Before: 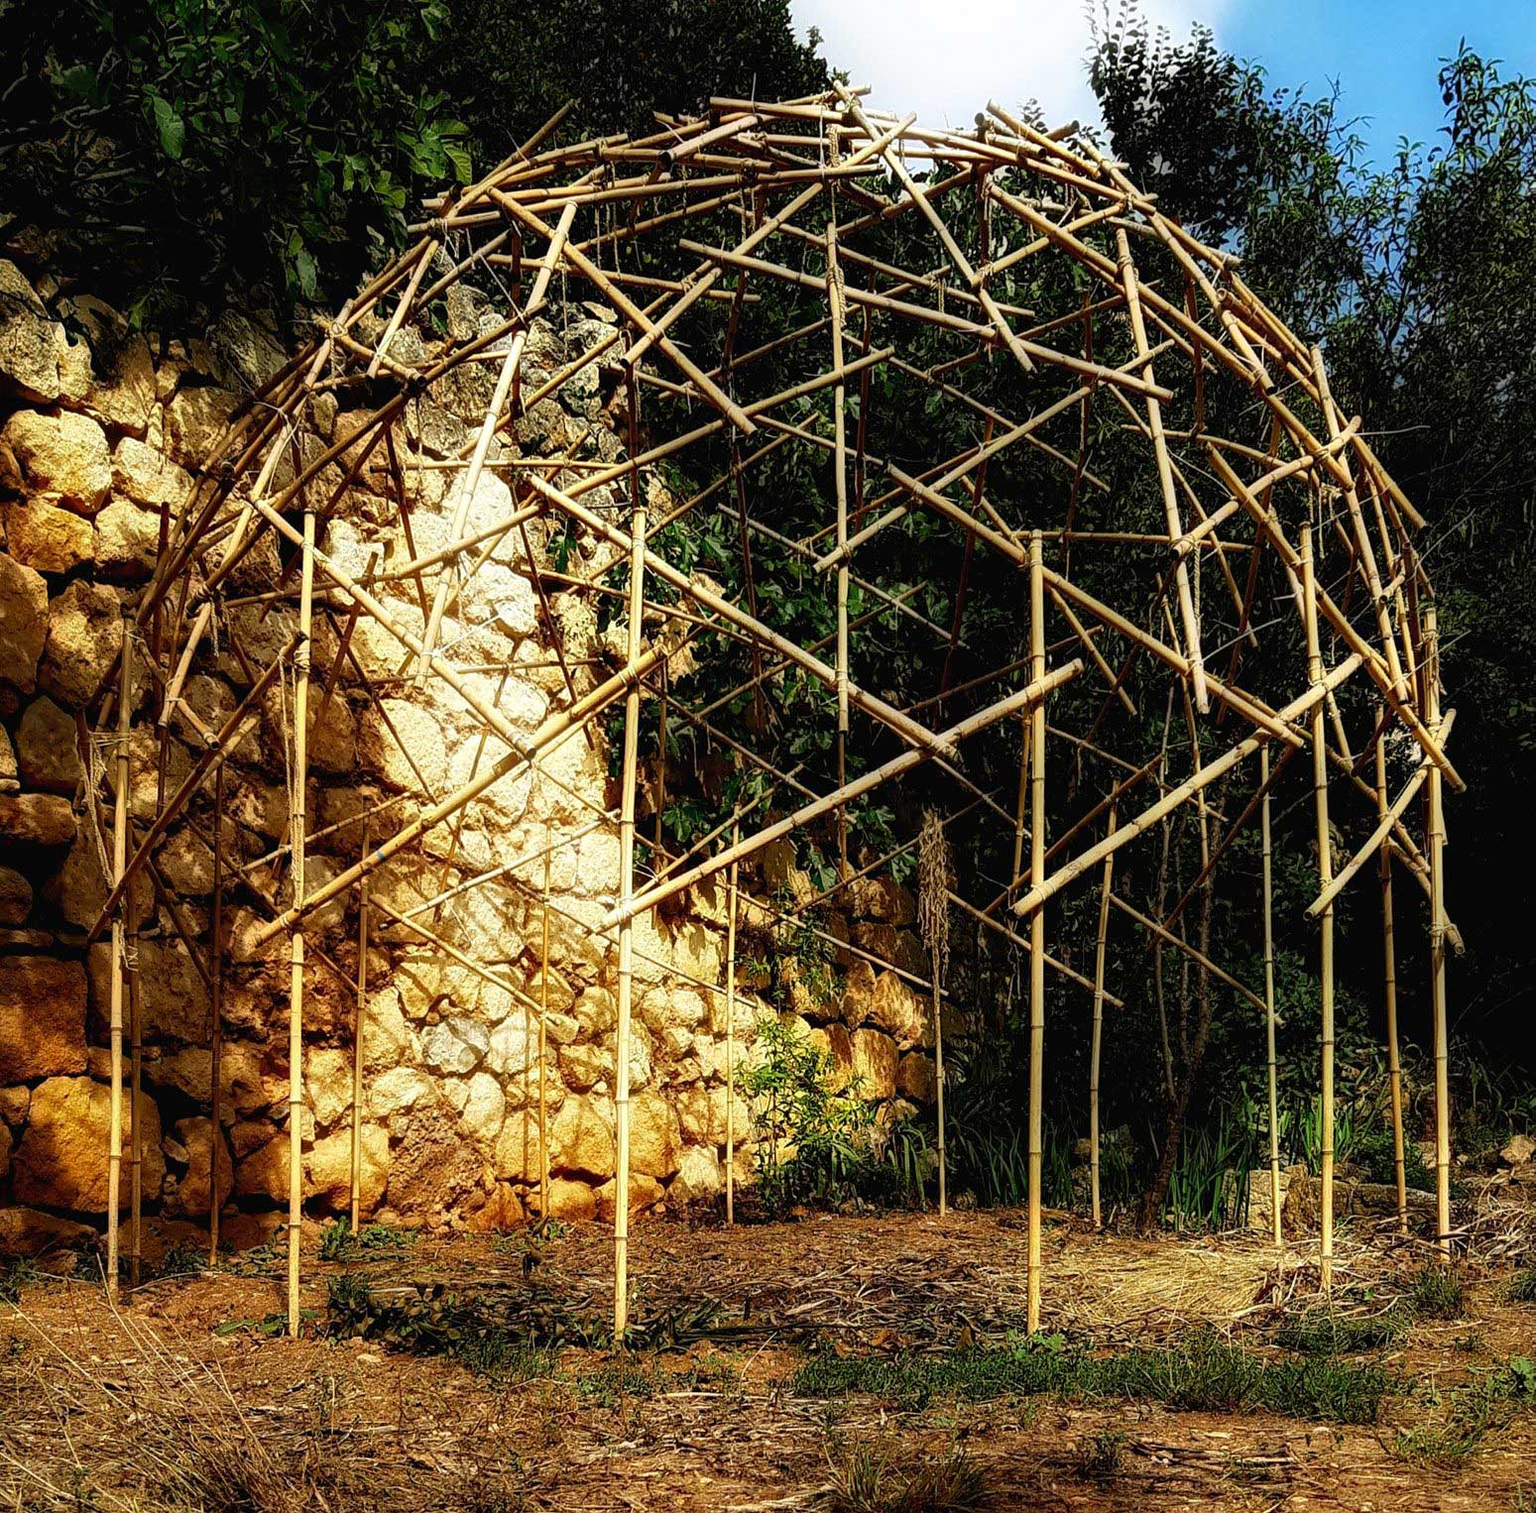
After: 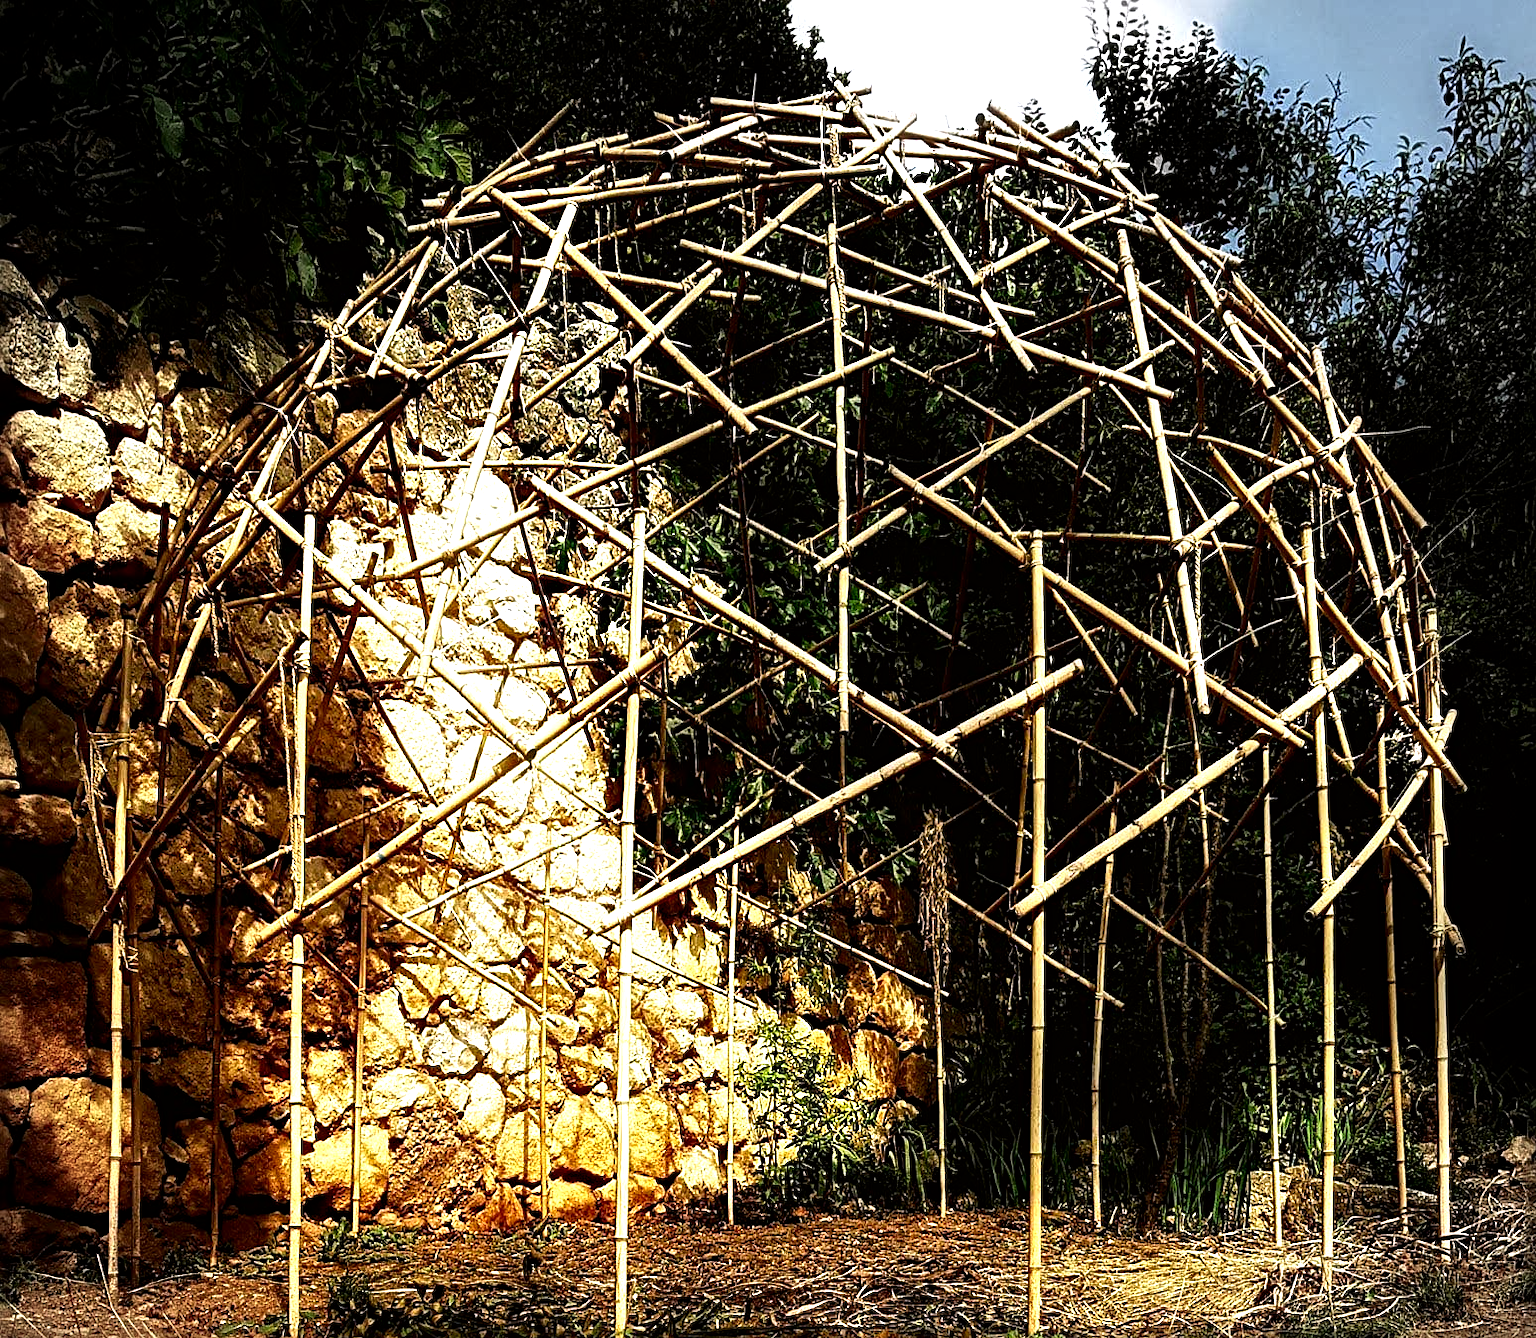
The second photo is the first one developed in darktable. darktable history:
sharpen: radius 3.991
tone equalizer: -8 EV -0.786 EV, -7 EV -0.732 EV, -6 EV -0.618 EV, -5 EV -0.382 EV, -3 EV 0.381 EV, -2 EV 0.6 EV, -1 EV 0.681 EV, +0 EV 0.757 EV
vignetting: center (-0.028, 0.243)
crop and rotate: top 0%, bottom 11.571%
contrast brightness saturation: contrast 0.069, brightness -0.13, saturation 0.06
color correction: highlights a* 3.07, highlights b* -1.19, shadows a* -0.066, shadows b* 2.59, saturation 0.984
base curve: curves: ch0 [(0, 0) (0.303, 0.277) (1, 1)]
